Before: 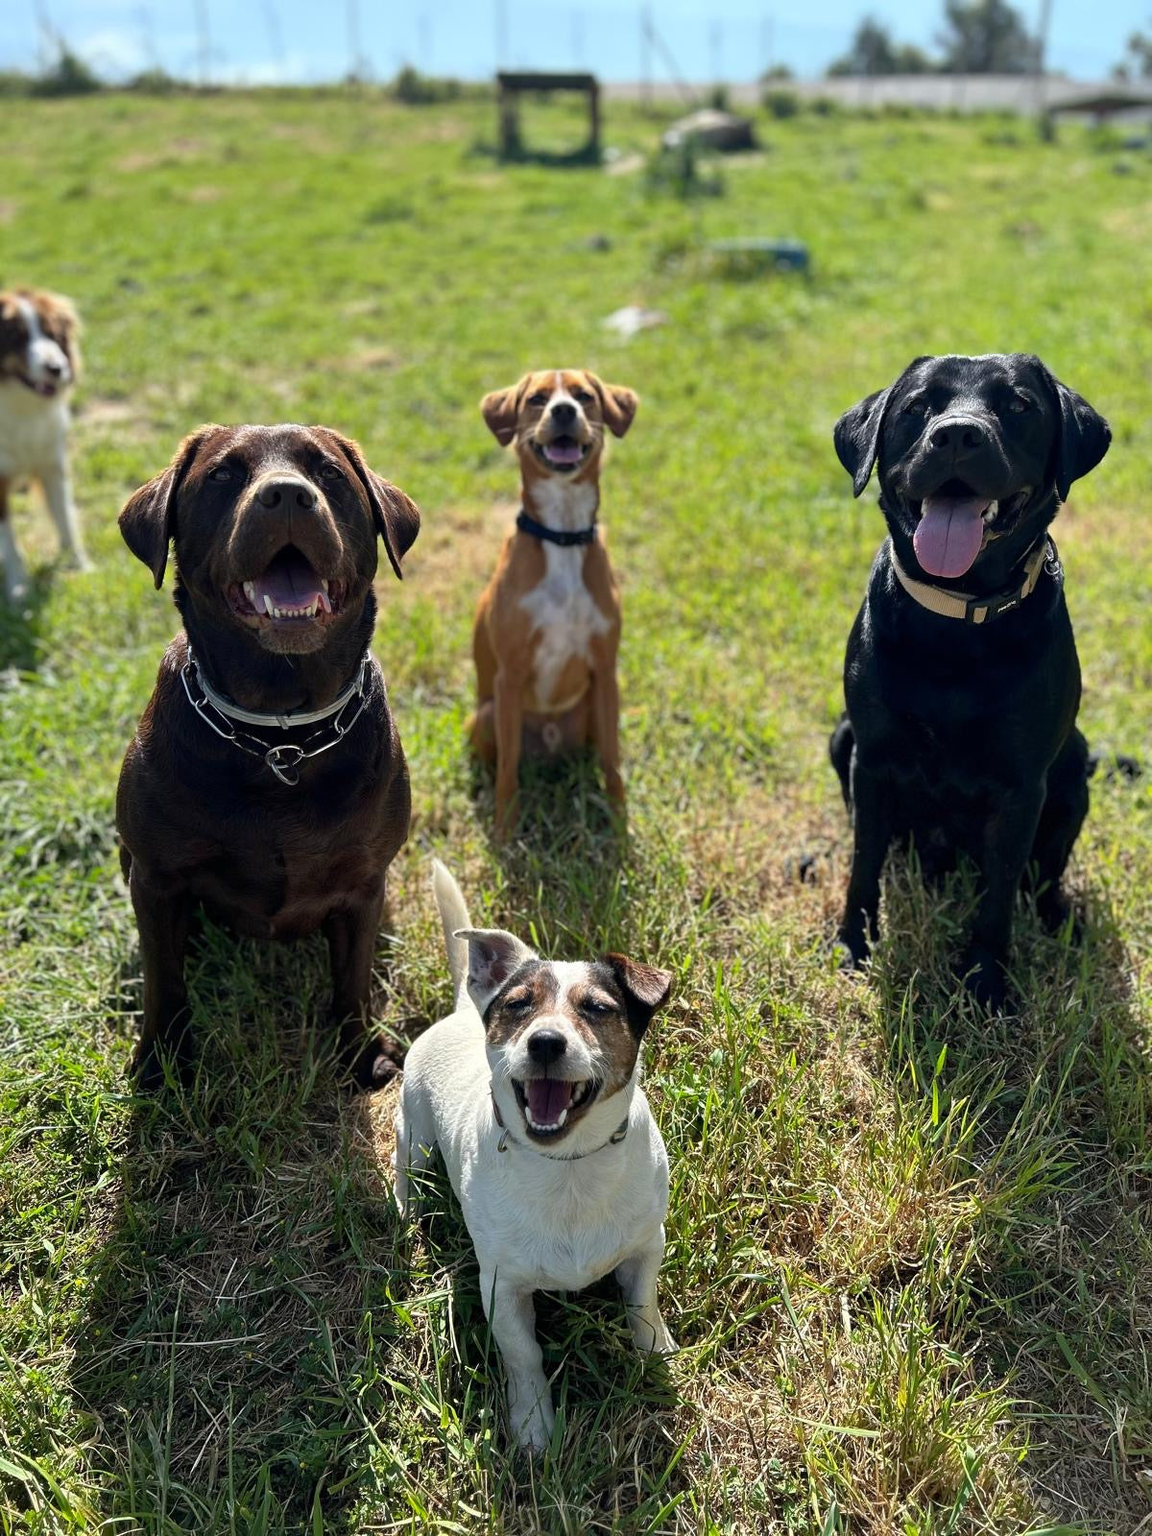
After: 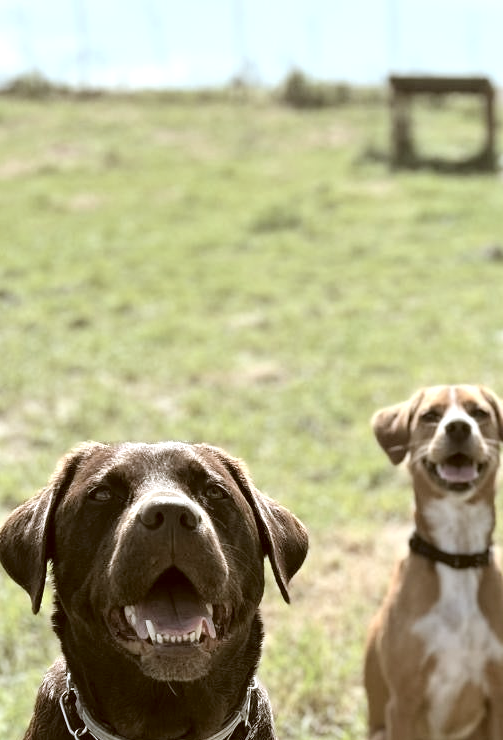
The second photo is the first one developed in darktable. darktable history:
exposure: exposure 0.128 EV, compensate highlight preservation false
tone equalizer: -8 EV -0.417 EV, -7 EV -0.389 EV, -6 EV -0.333 EV, -5 EV -0.222 EV, -3 EV 0.222 EV, -2 EV 0.333 EV, -1 EV 0.389 EV, +0 EV 0.417 EV, edges refinement/feathering 500, mask exposure compensation -1.57 EV, preserve details no
crop and rotate: left 10.817%, top 0.062%, right 47.194%, bottom 53.626%
contrast brightness saturation: brightness 0.18, saturation -0.5
color correction: highlights a* -0.482, highlights b* 0.161, shadows a* 4.66, shadows b* 20.72
